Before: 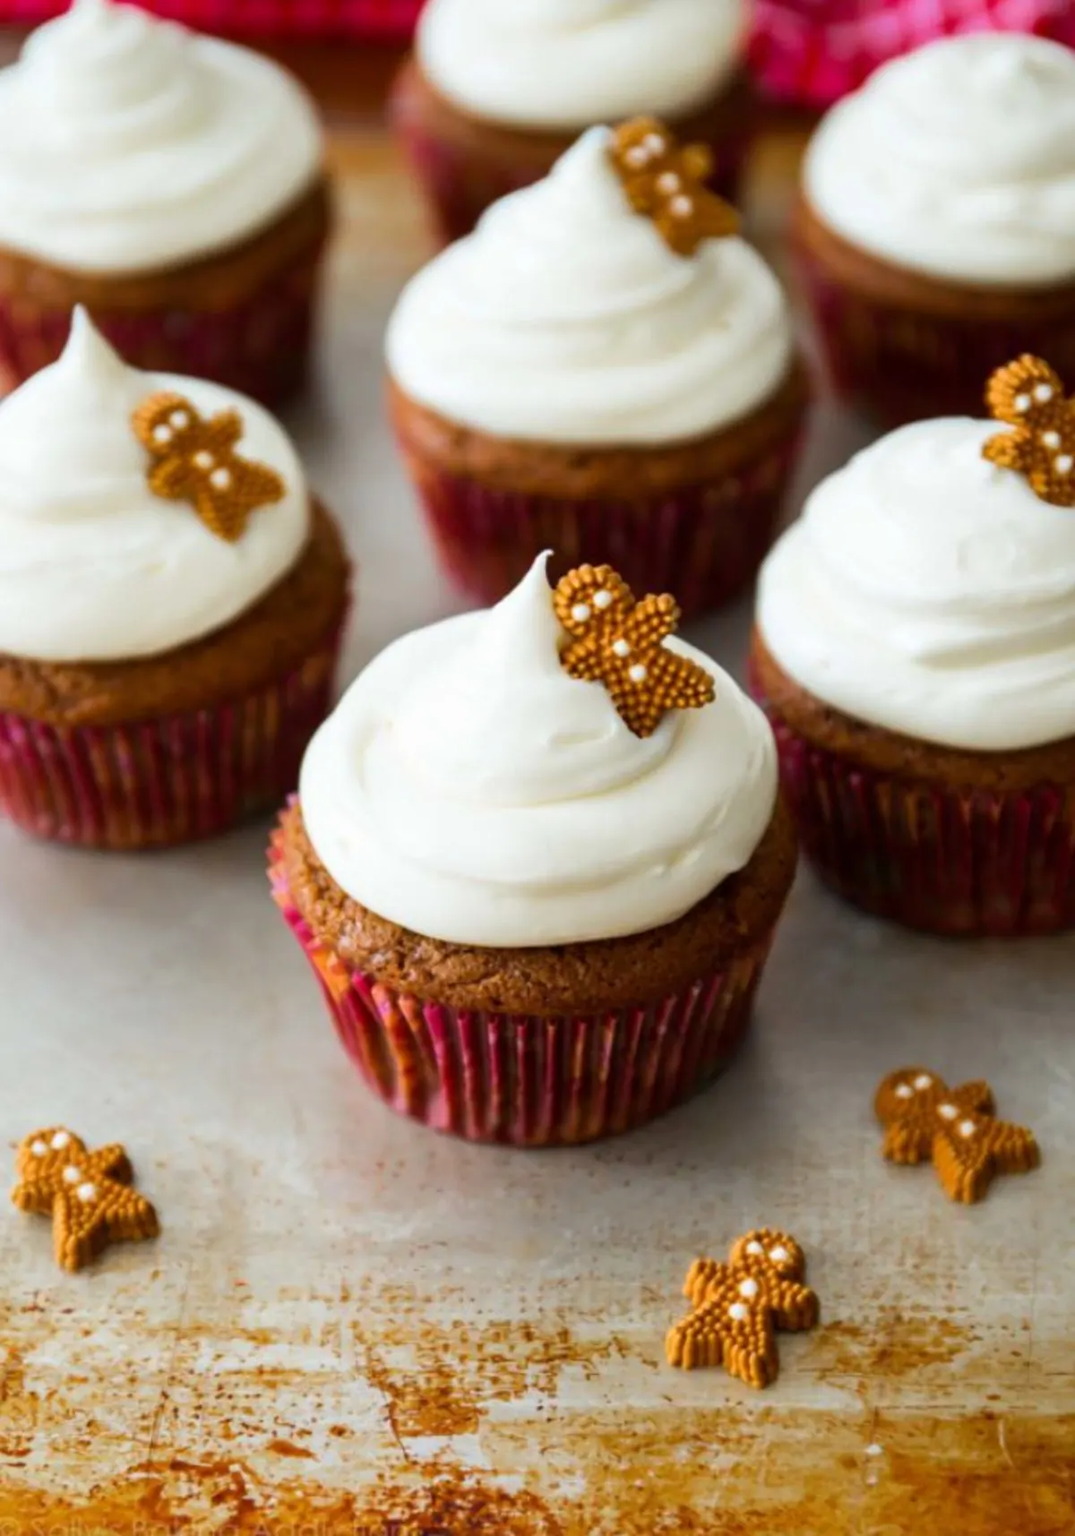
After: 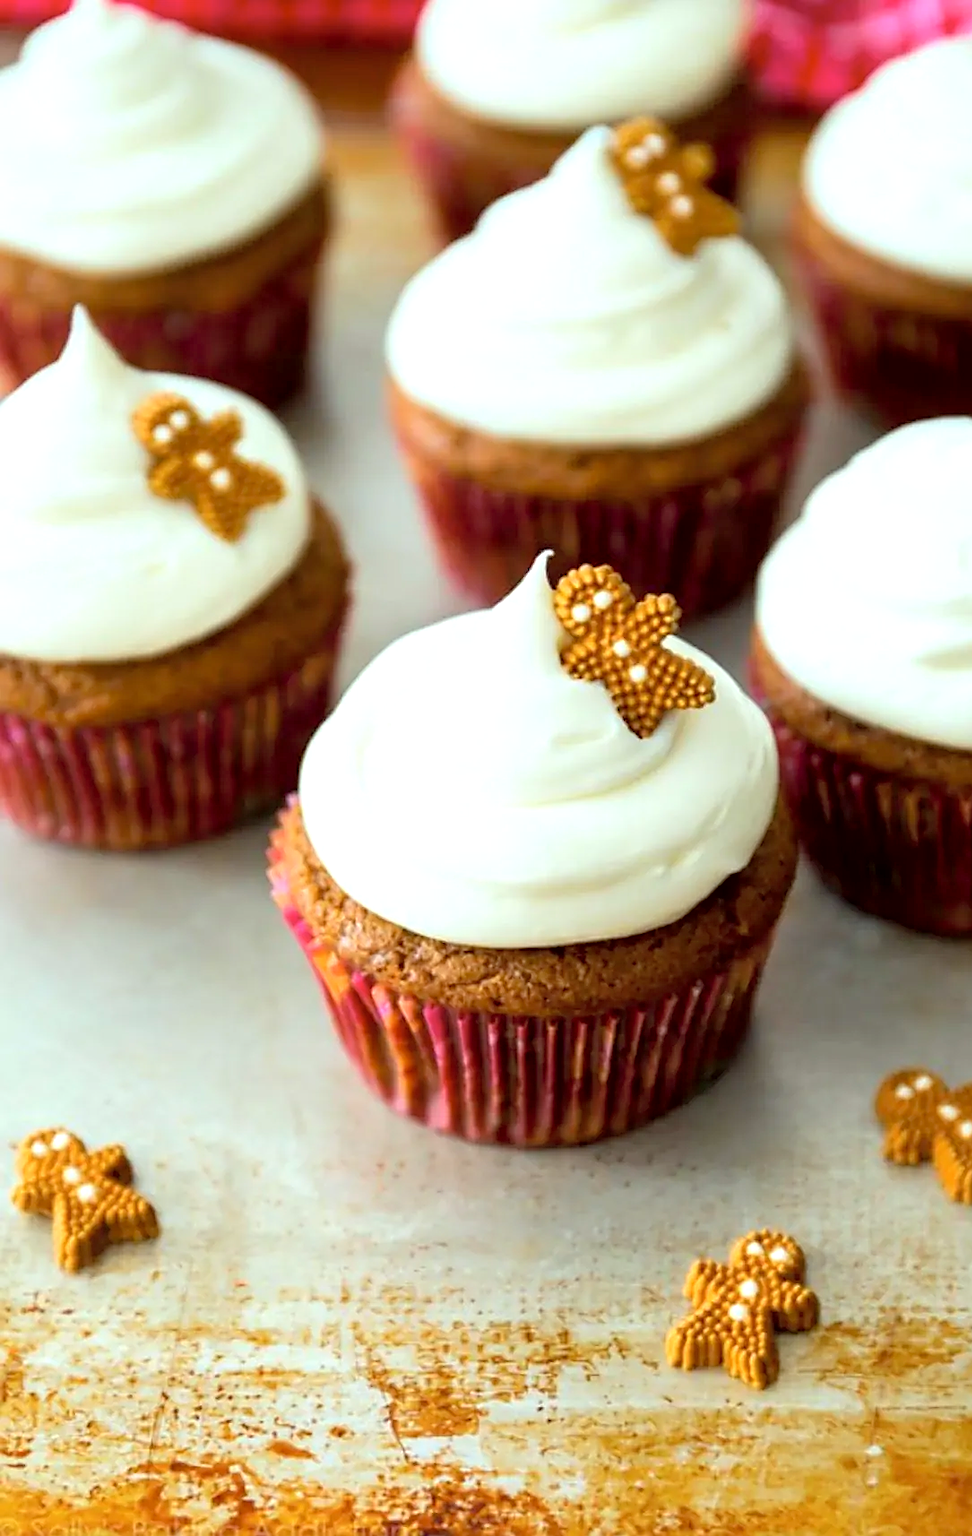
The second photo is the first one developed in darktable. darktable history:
contrast brightness saturation: brightness 0.13
crop: right 9.509%, bottom 0.031%
color correction: highlights a* -6.69, highlights b* 0.49
sharpen: radius 1.4, amount 1.25, threshold 0.7
exposure: black level correction 0.005, exposure 0.417 EV, compensate highlight preservation false
